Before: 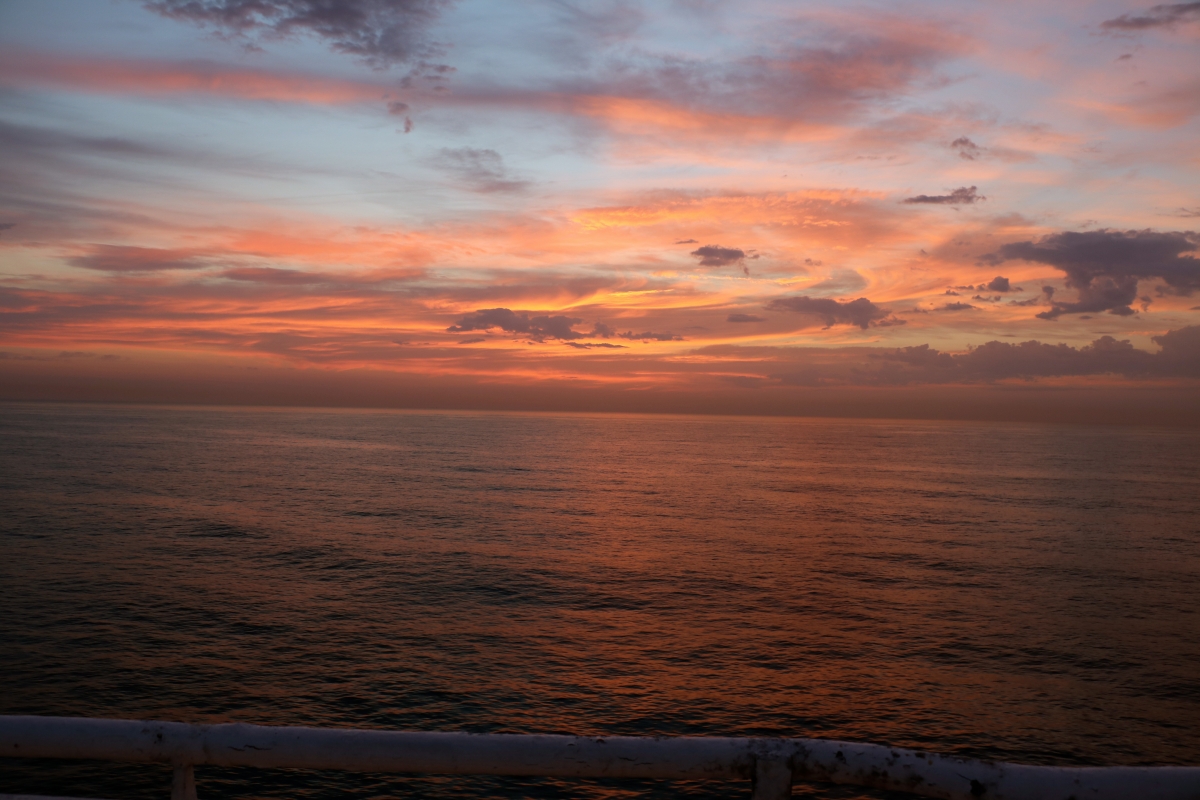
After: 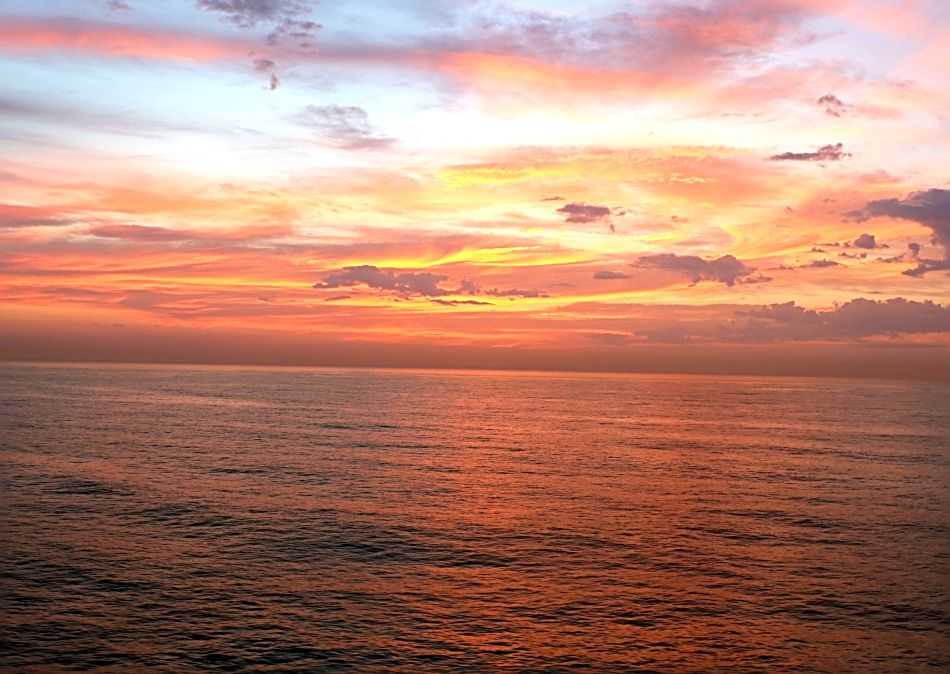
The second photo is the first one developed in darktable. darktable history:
tone equalizer: on, module defaults
exposure: black level correction 0, exposure 1 EV, compensate exposure bias true, compensate highlight preservation false
sharpen: radius 2.584, amount 0.688
rotate and perspective: crop left 0, crop top 0
crop: left 11.225%, top 5.381%, right 9.565%, bottom 10.314%
color contrast: green-magenta contrast 1.2, blue-yellow contrast 1.2
local contrast: highlights 100%, shadows 100%, detail 120%, midtone range 0.2
